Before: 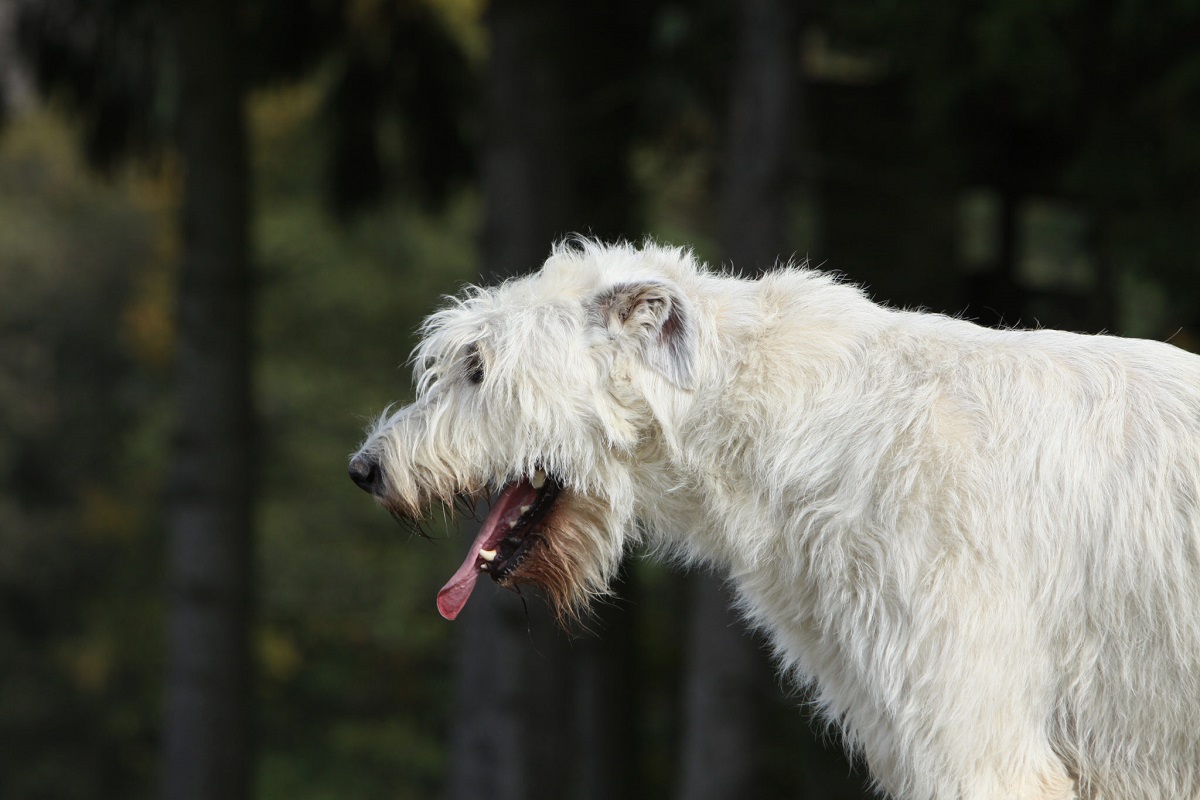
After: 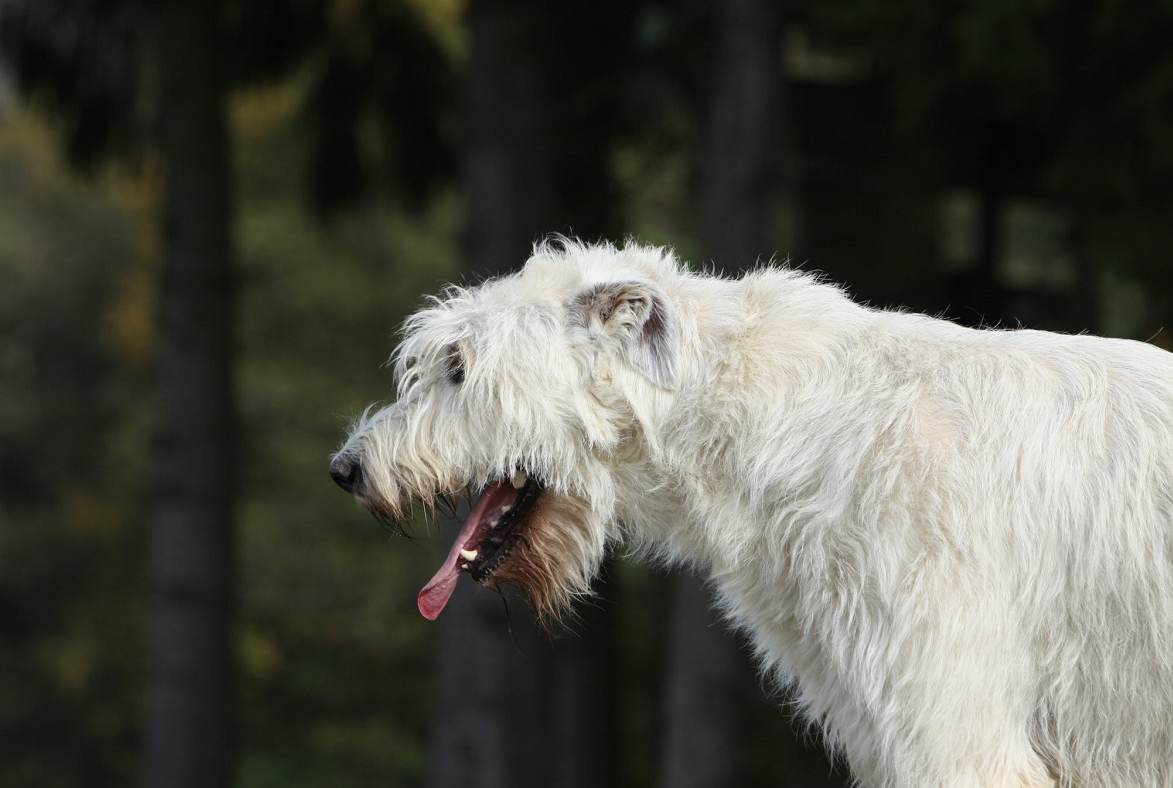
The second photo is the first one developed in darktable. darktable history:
crop and rotate: left 1.644%, right 0.567%, bottom 1.474%
